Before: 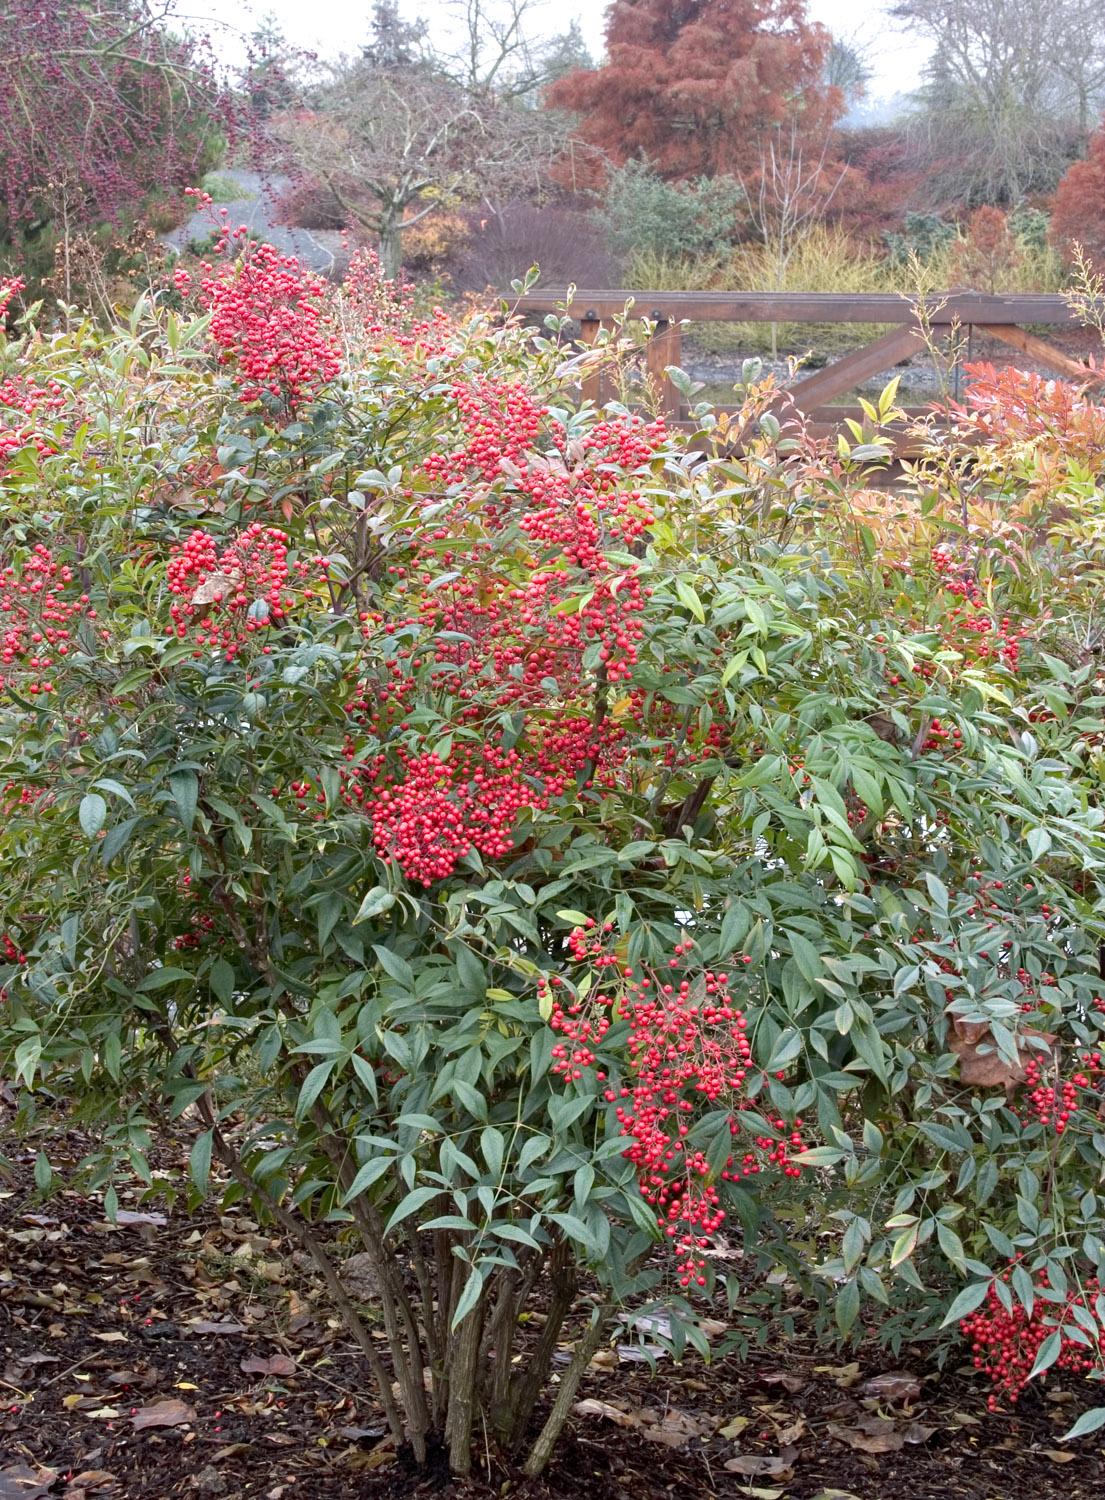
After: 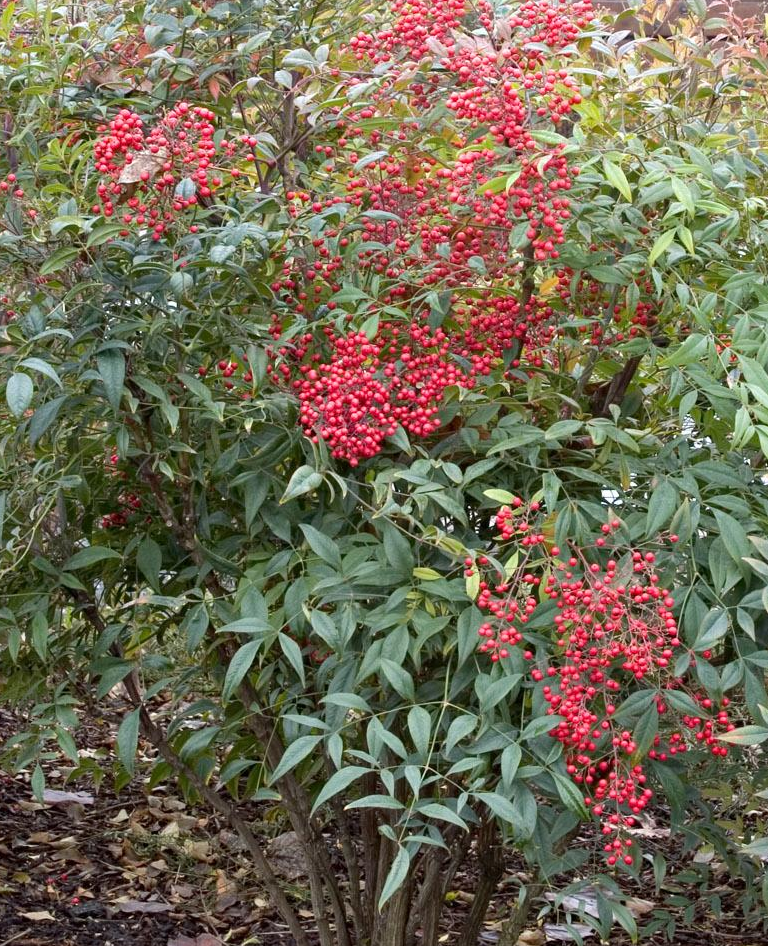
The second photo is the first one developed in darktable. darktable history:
crop: left 6.631%, top 28.113%, right 23.801%, bottom 8.756%
